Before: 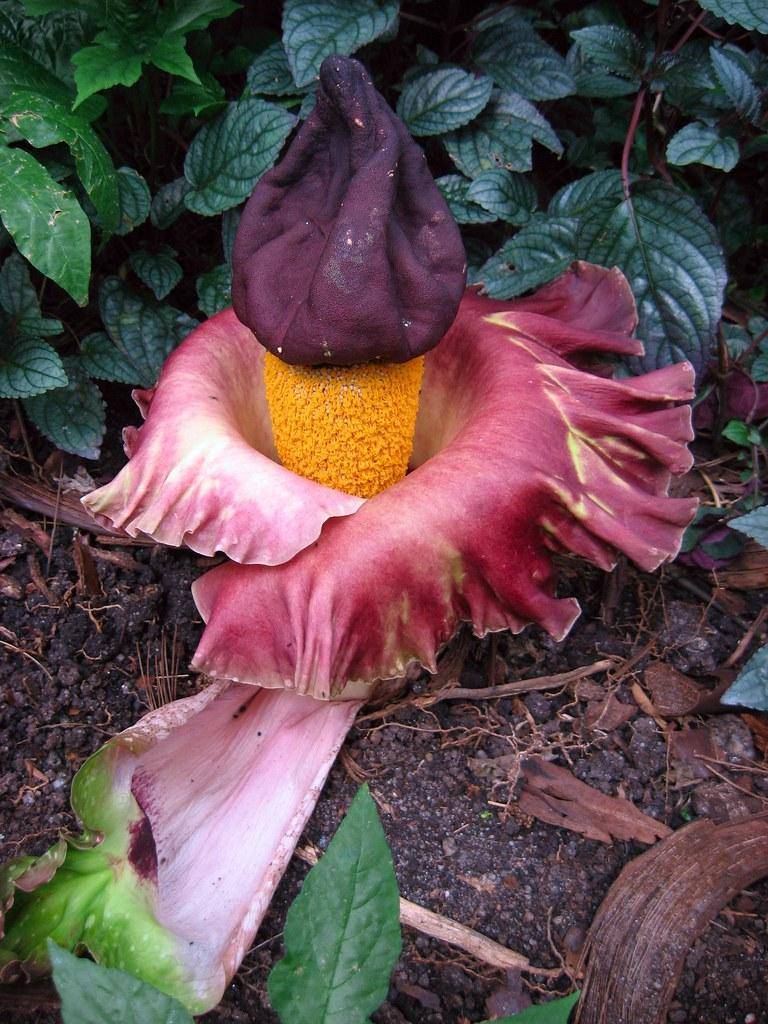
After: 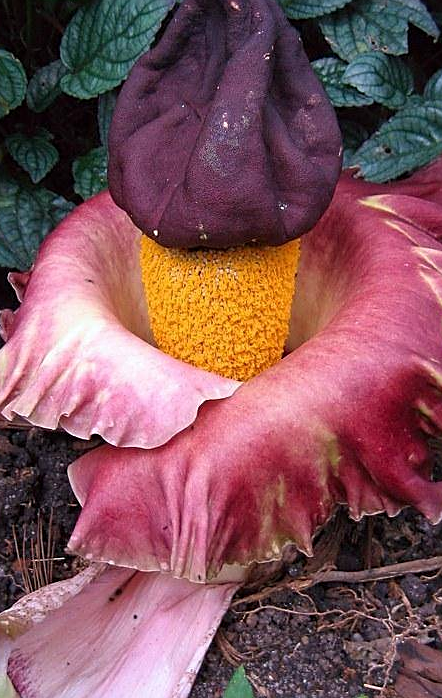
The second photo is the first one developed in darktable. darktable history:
crop: left 16.23%, top 11.439%, right 26.09%, bottom 20.384%
sharpen: on, module defaults
